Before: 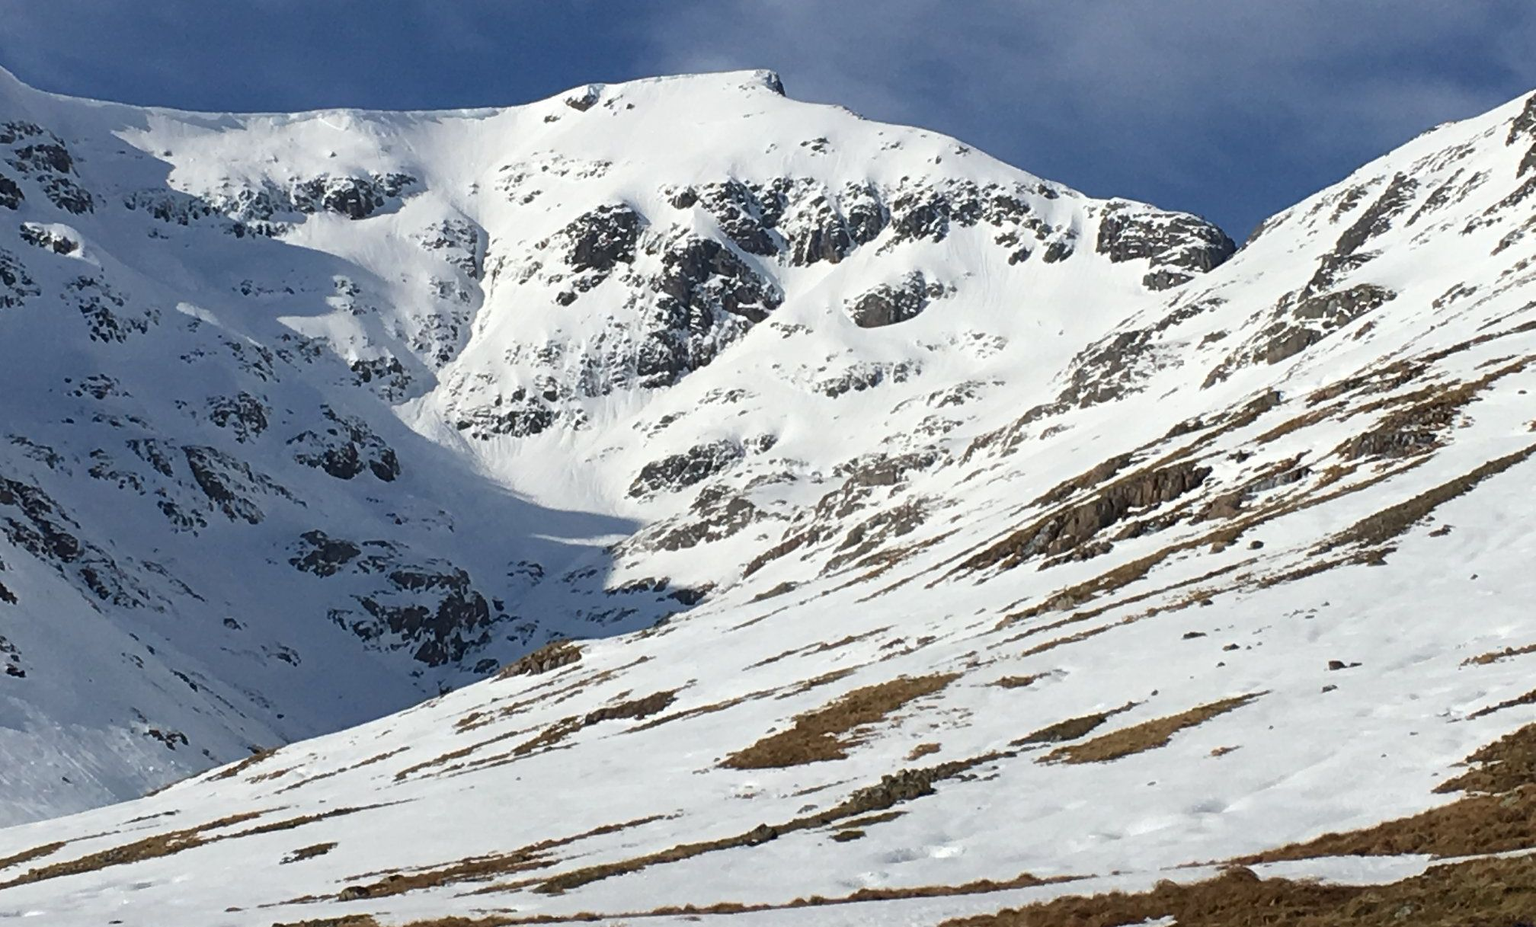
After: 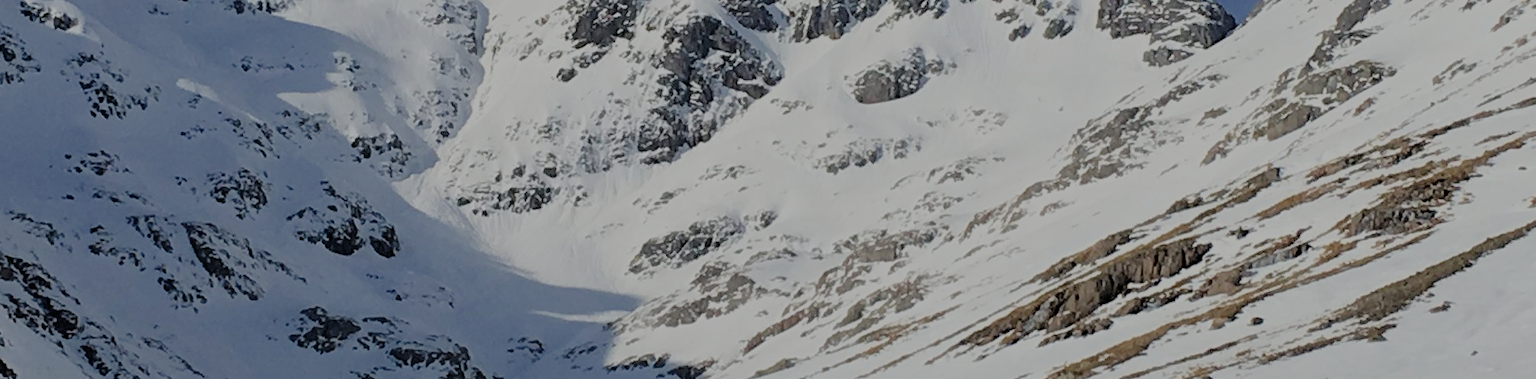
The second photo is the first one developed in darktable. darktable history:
filmic rgb: black relative exposure -4.47 EV, white relative exposure 6.62 EV, hardness 1.9, contrast 0.506
crop and rotate: top 24.19%, bottom 34.808%
